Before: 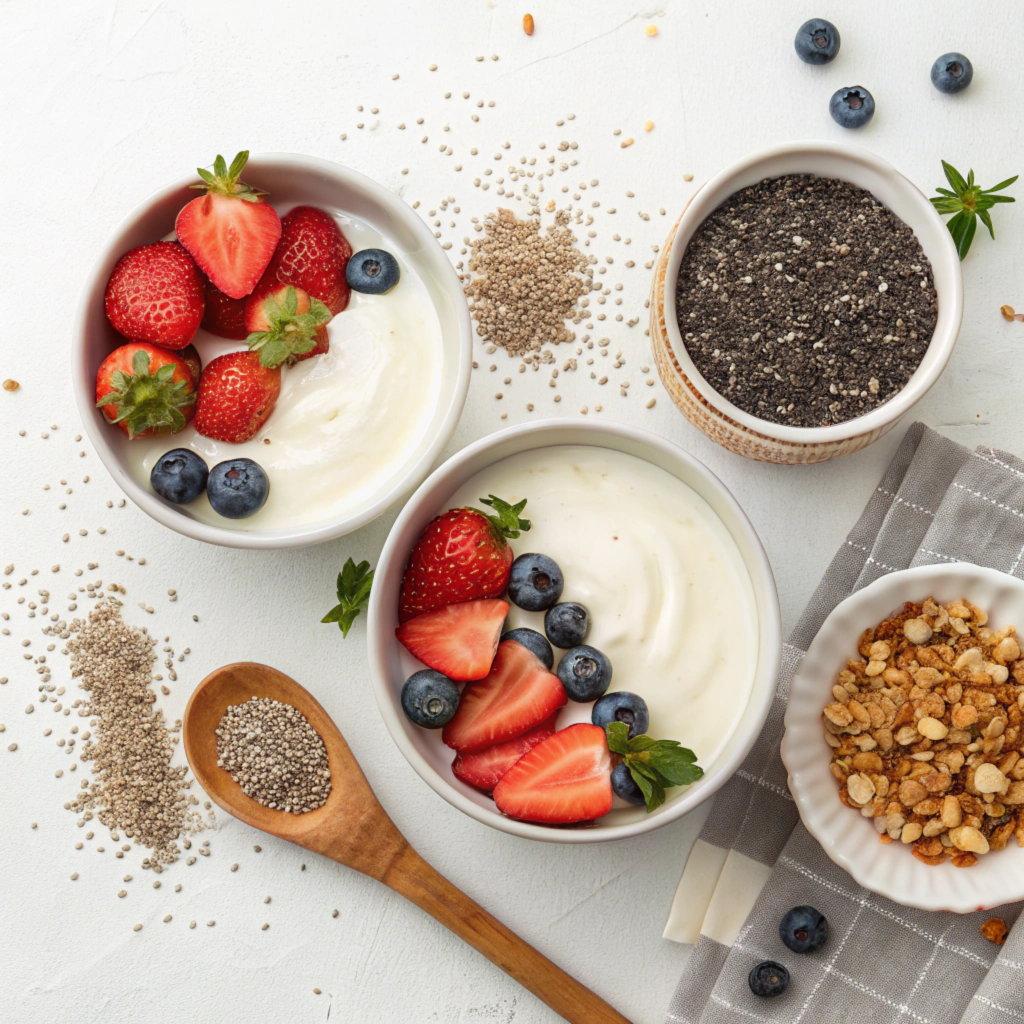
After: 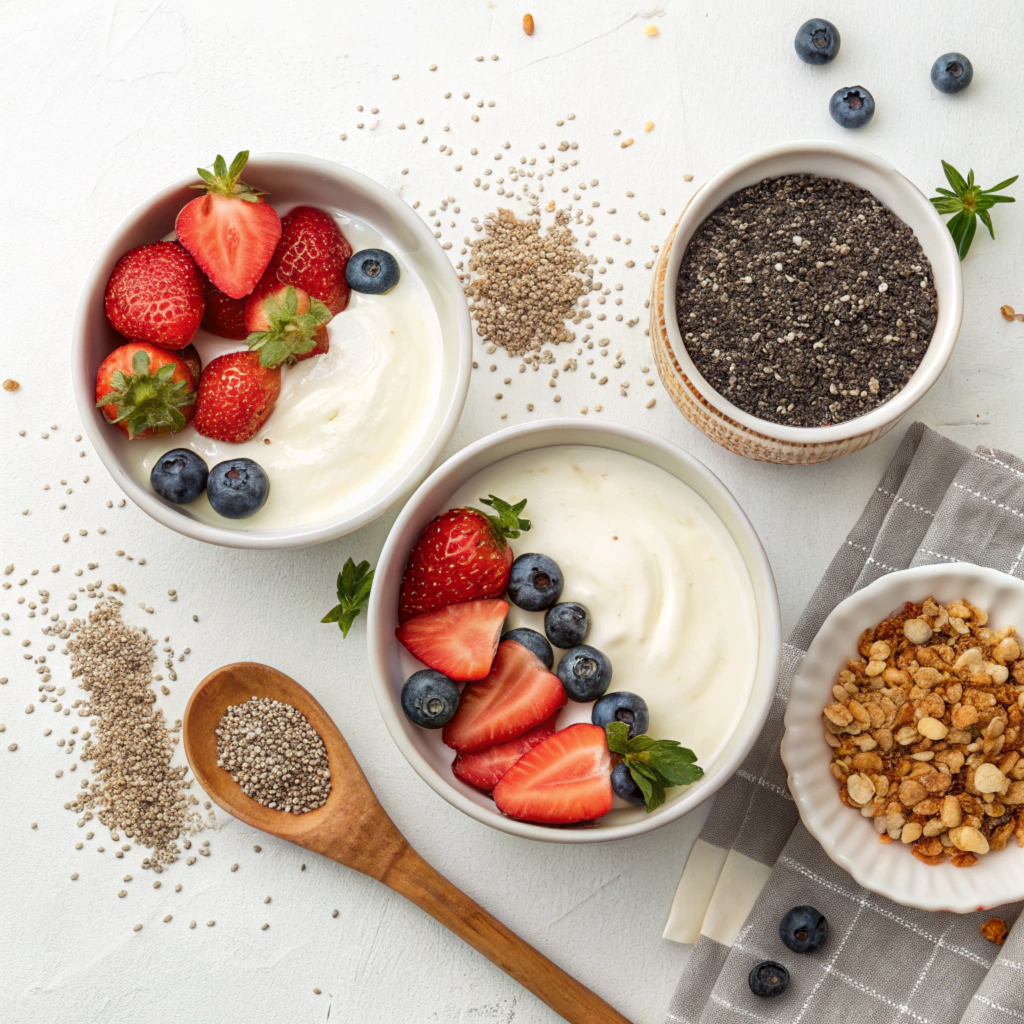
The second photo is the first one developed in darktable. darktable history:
local contrast: highlights 104%, shadows 99%, detail 120%, midtone range 0.2
